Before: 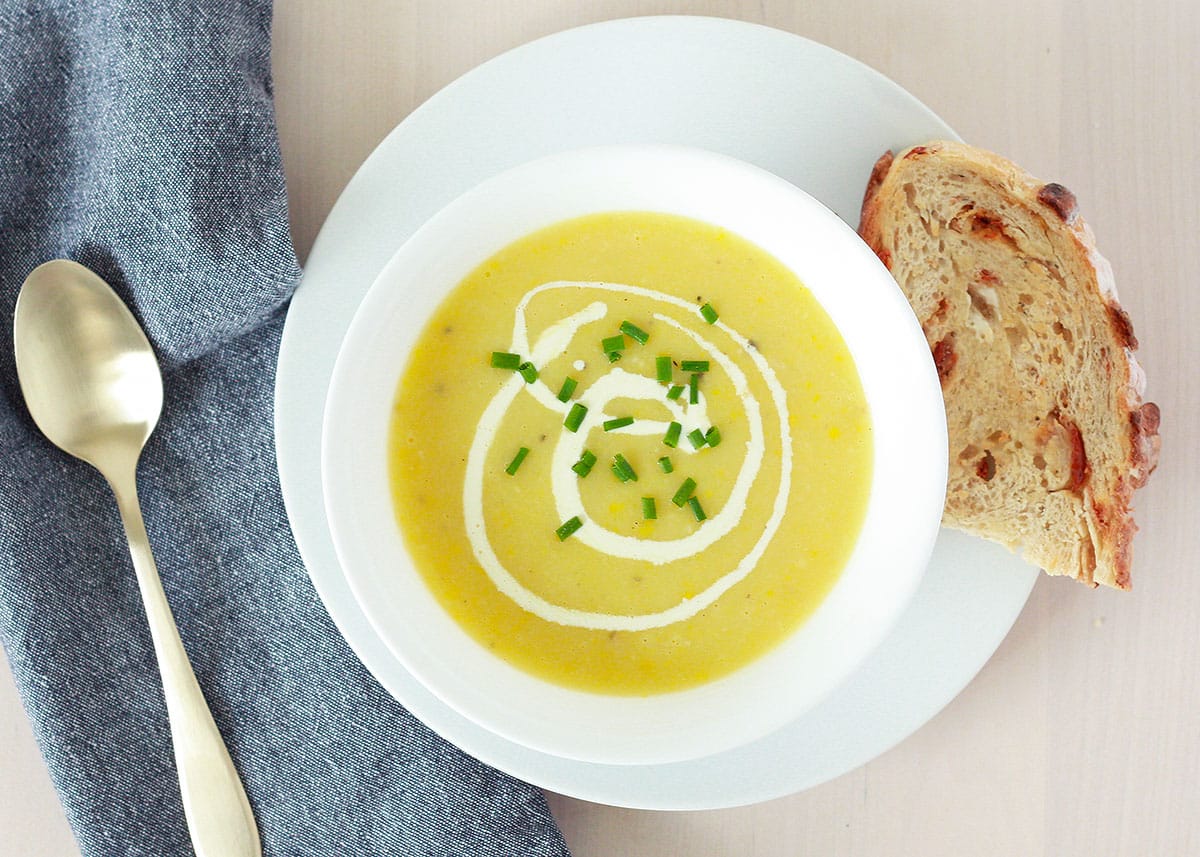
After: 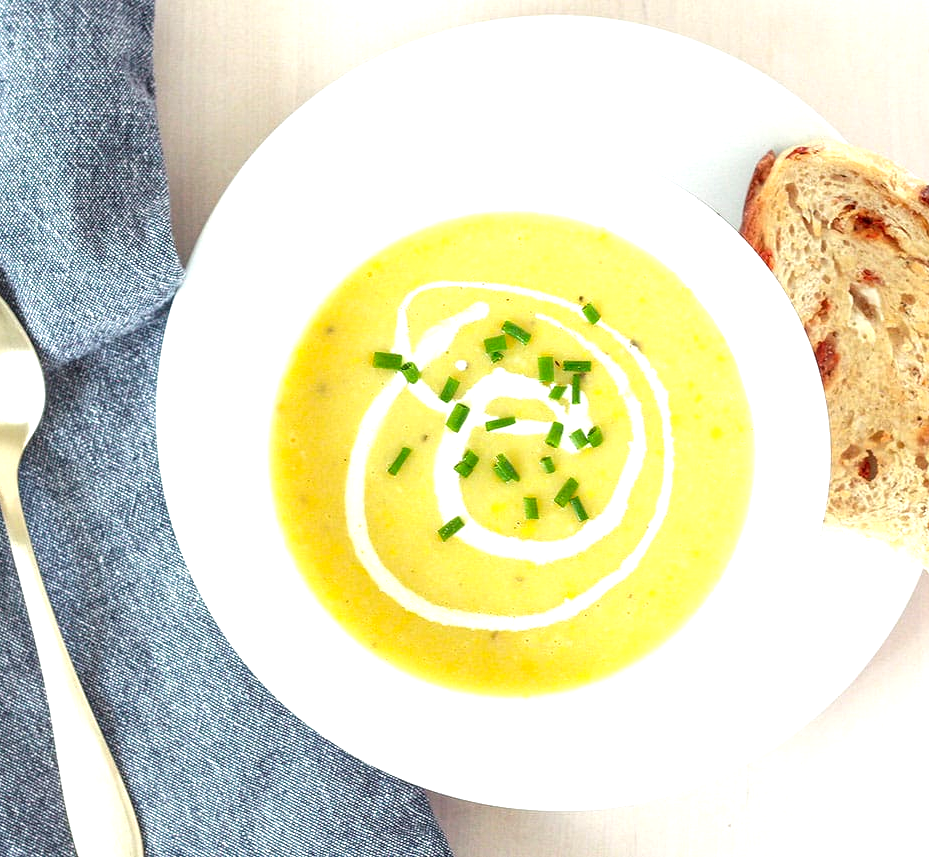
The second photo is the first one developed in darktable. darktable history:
exposure: black level correction 0, exposure 0.7 EV, compensate exposure bias true, compensate highlight preservation false
local contrast: on, module defaults
crop: left 9.88%, right 12.664%
